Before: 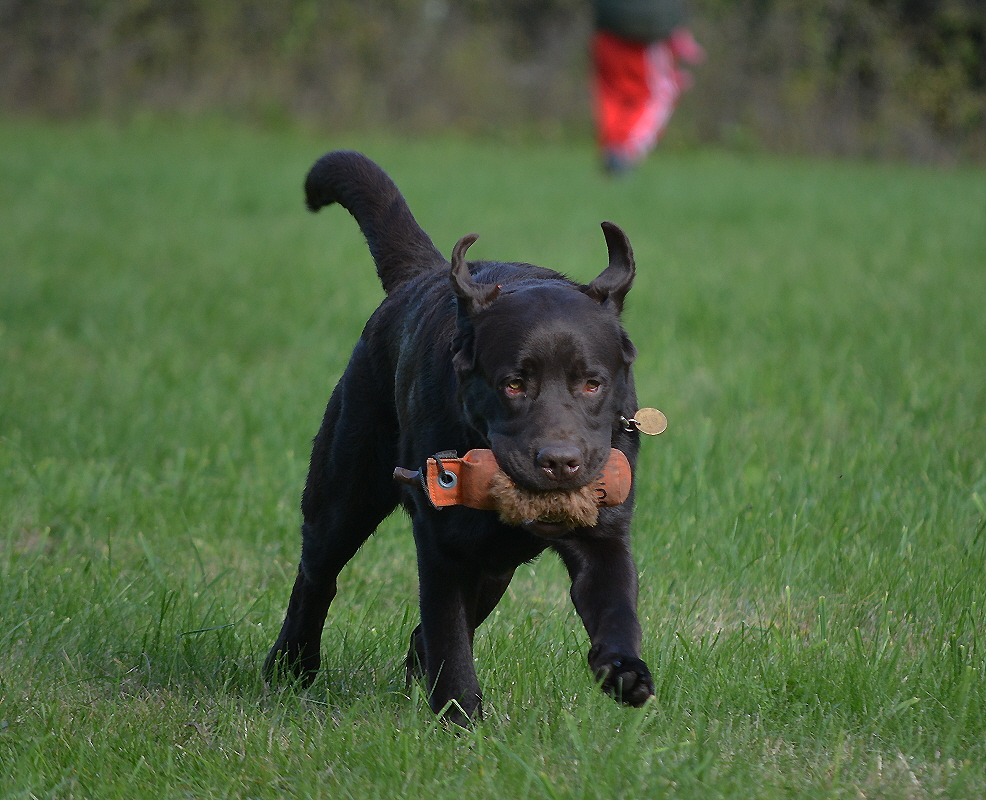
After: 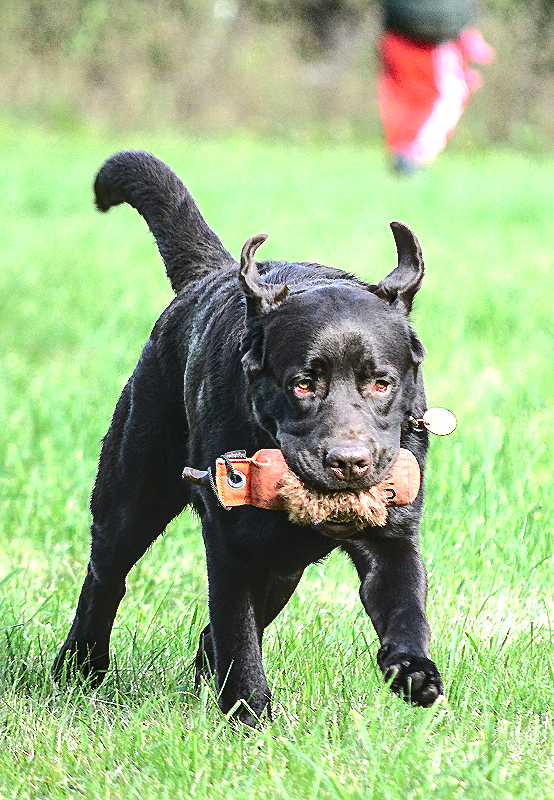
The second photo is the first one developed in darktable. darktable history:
crop: left 21.496%, right 22.254%
local contrast: on, module defaults
sharpen: on, module defaults
tone equalizer: -8 EV -0.75 EV, -7 EV -0.7 EV, -6 EV -0.6 EV, -5 EV -0.4 EV, -3 EV 0.4 EV, -2 EV 0.6 EV, -1 EV 0.7 EV, +0 EV 0.75 EV, edges refinement/feathering 500, mask exposure compensation -1.57 EV, preserve details no
exposure: black level correction 0, exposure 1.675 EV, compensate exposure bias true, compensate highlight preservation false
white balance: emerald 1
tone curve: curves: ch0 [(0.003, 0) (0.066, 0.031) (0.163, 0.112) (0.264, 0.238) (0.395, 0.421) (0.517, 0.56) (0.684, 0.734) (0.791, 0.814) (1, 1)]; ch1 [(0, 0) (0.164, 0.115) (0.337, 0.332) (0.39, 0.398) (0.464, 0.461) (0.501, 0.5) (0.507, 0.5) (0.534, 0.532) (0.577, 0.59) (0.652, 0.681) (0.733, 0.749) (0.811, 0.796) (1, 1)]; ch2 [(0, 0) (0.337, 0.382) (0.464, 0.476) (0.501, 0.502) (0.527, 0.54) (0.551, 0.565) (0.6, 0.59) (0.687, 0.675) (1, 1)], color space Lab, independent channels, preserve colors none
